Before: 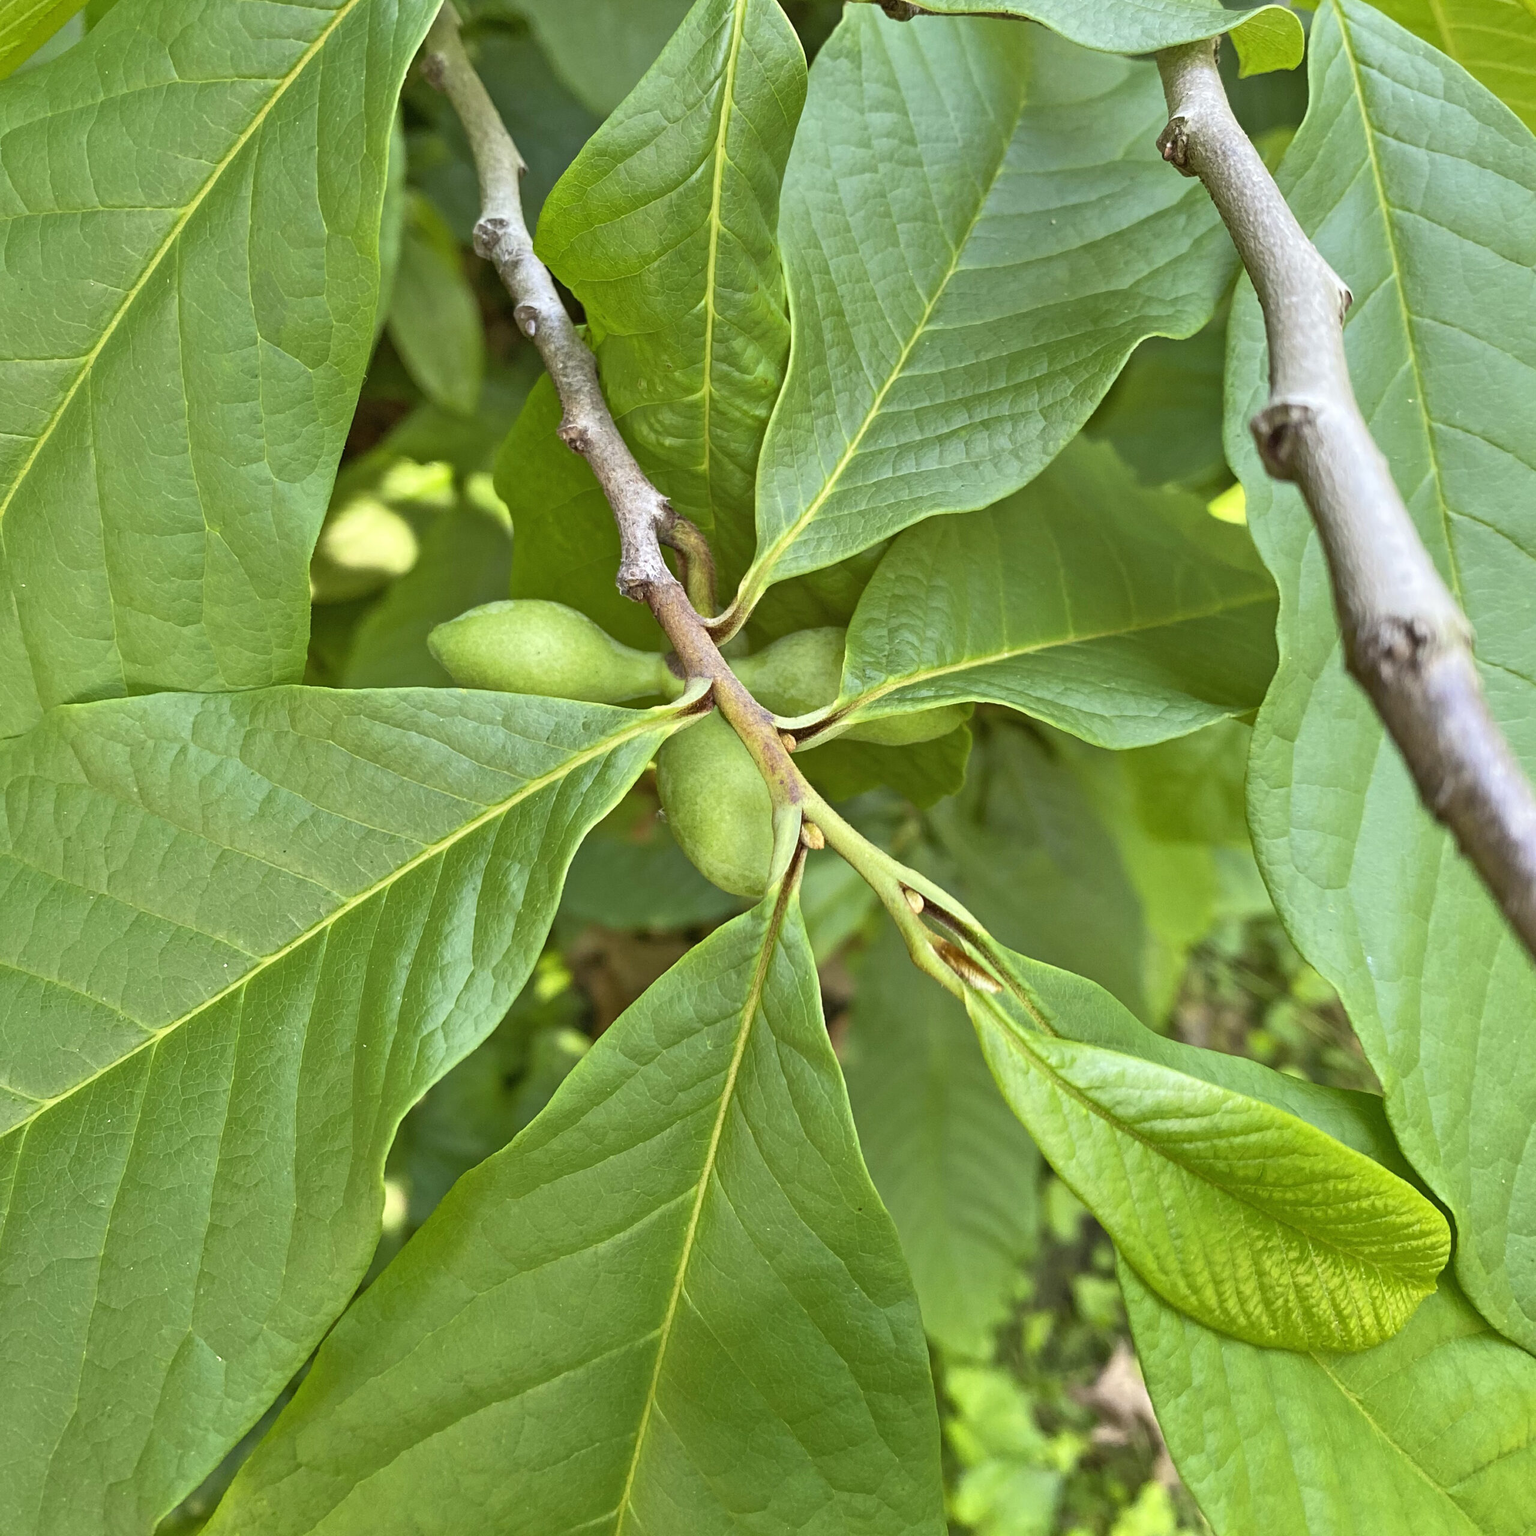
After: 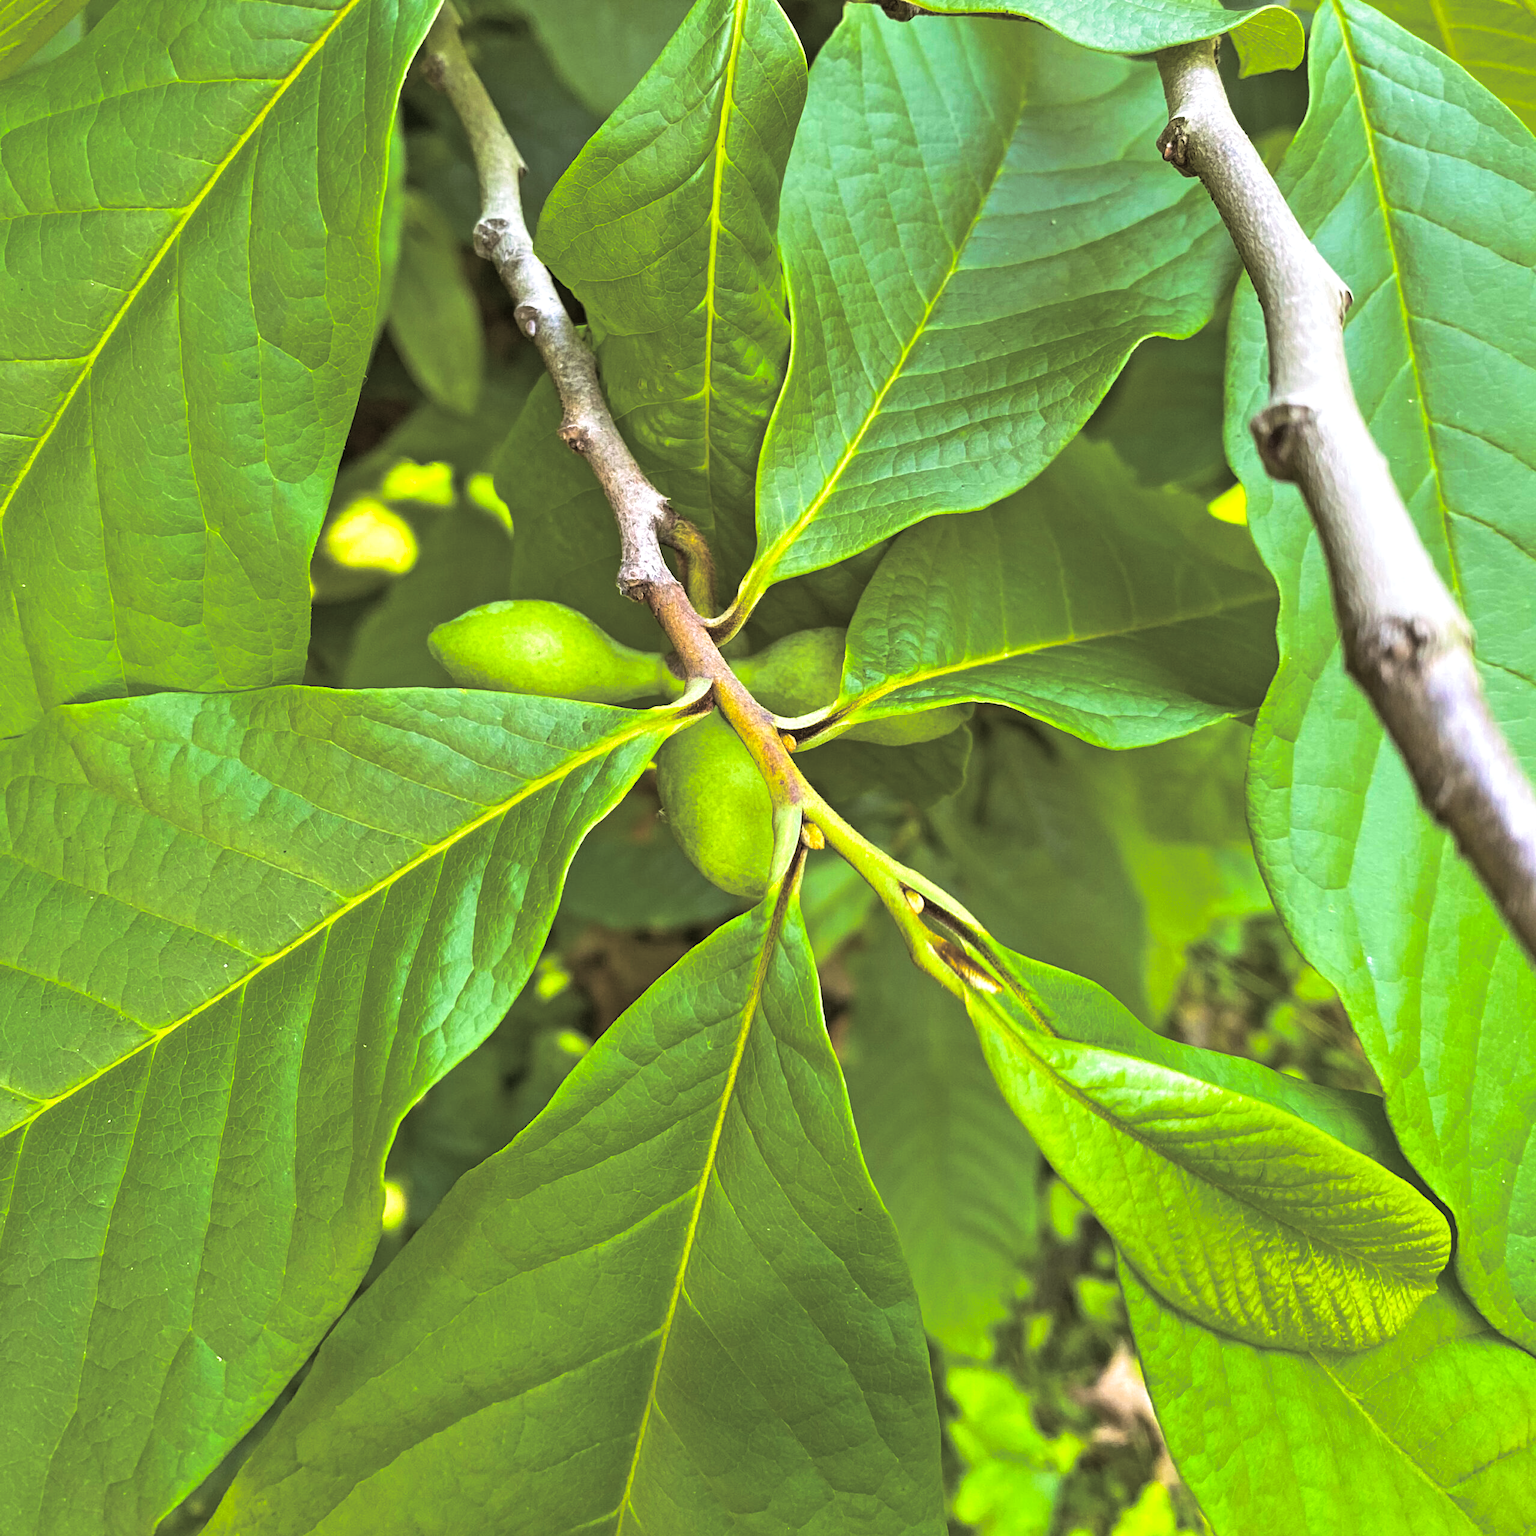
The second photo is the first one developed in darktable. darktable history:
color balance rgb: perceptual saturation grading › global saturation 36%, perceptual brilliance grading › global brilliance 10%, global vibrance 20%
split-toning: shadows › hue 46.8°, shadows › saturation 0.17, highlights › hue 316.8°, highlights › saturation 0.27, balance -51.82
